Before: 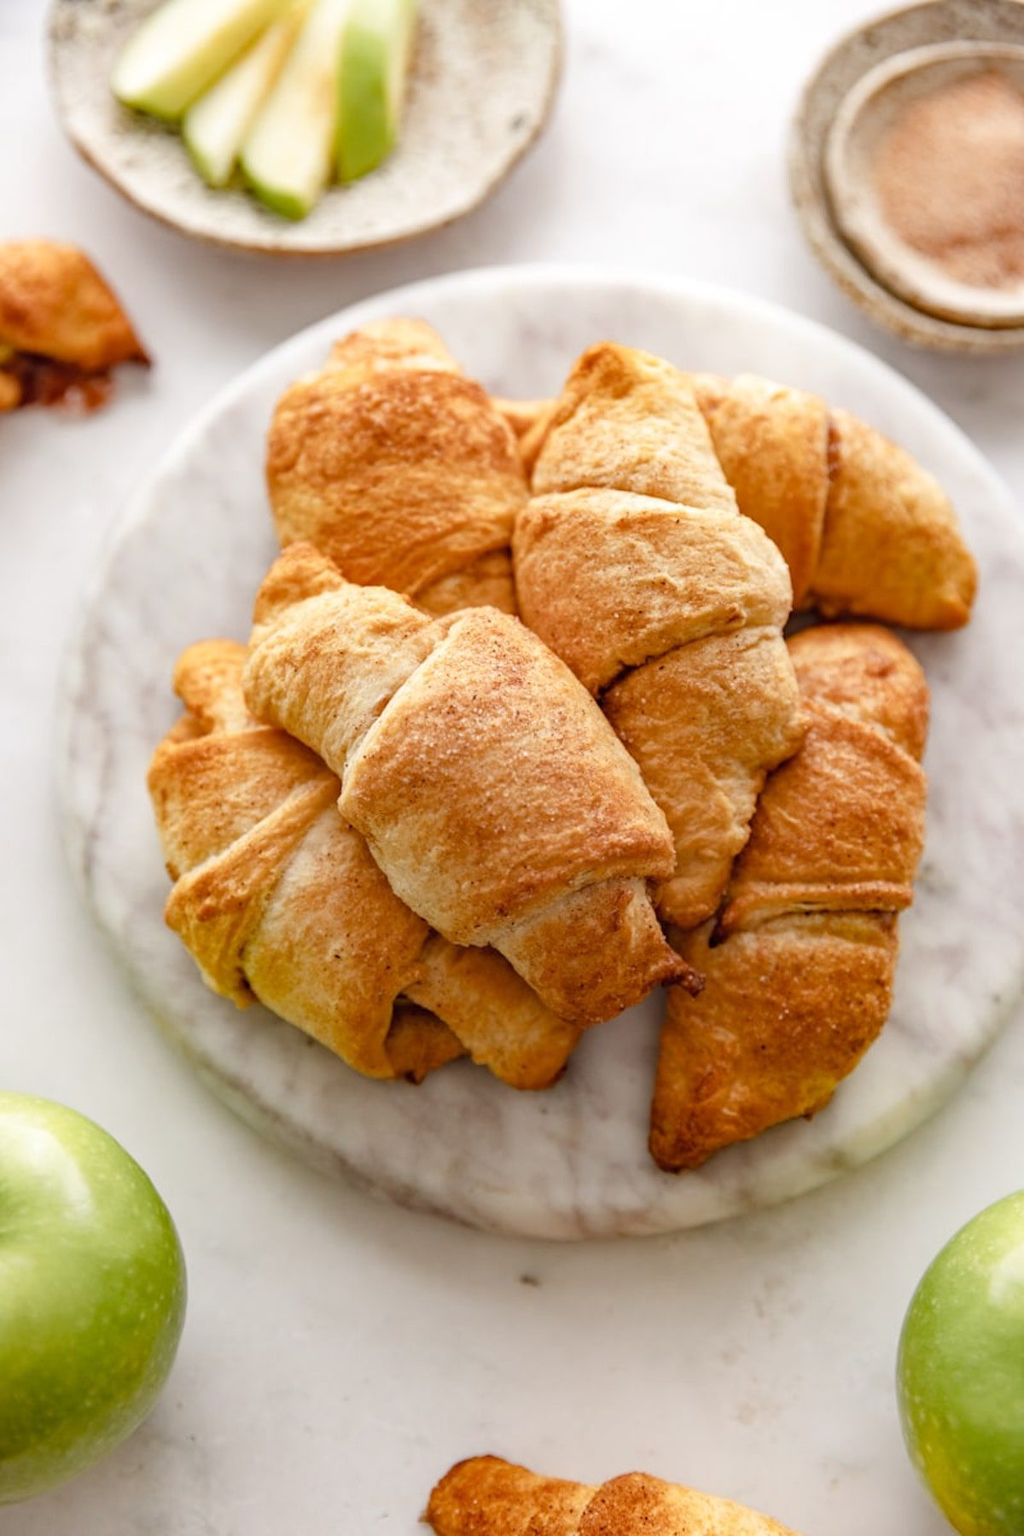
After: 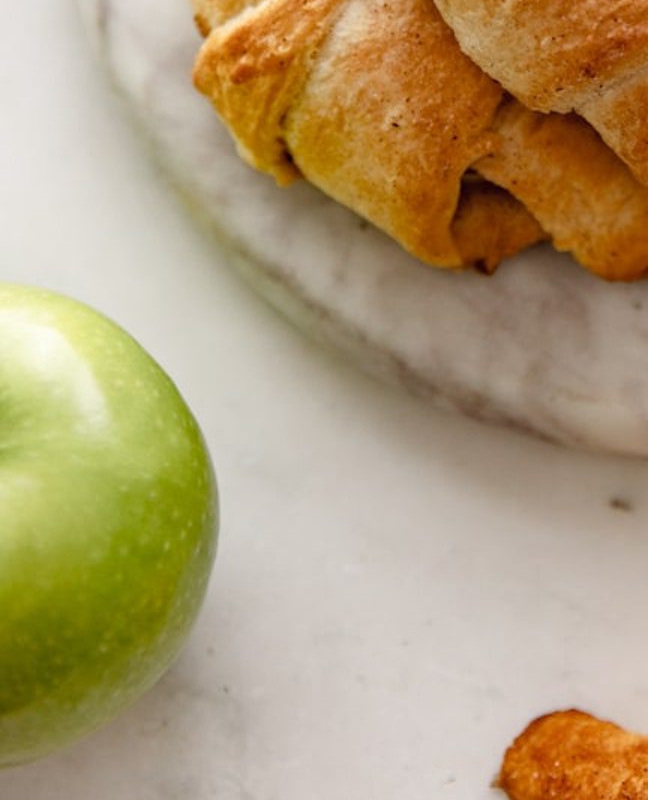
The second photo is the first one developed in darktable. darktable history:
crop and rotate: top 55.342%, right 45.997%, bottom 0.165%
